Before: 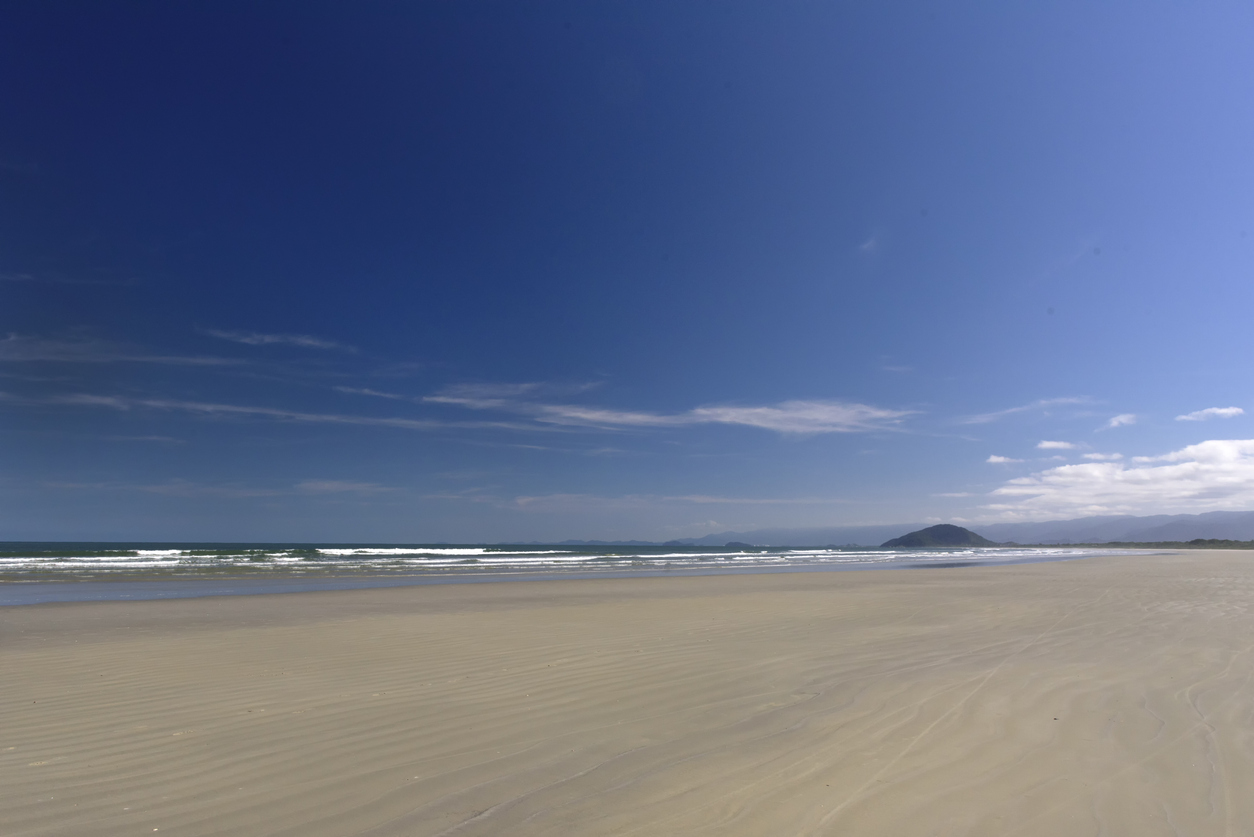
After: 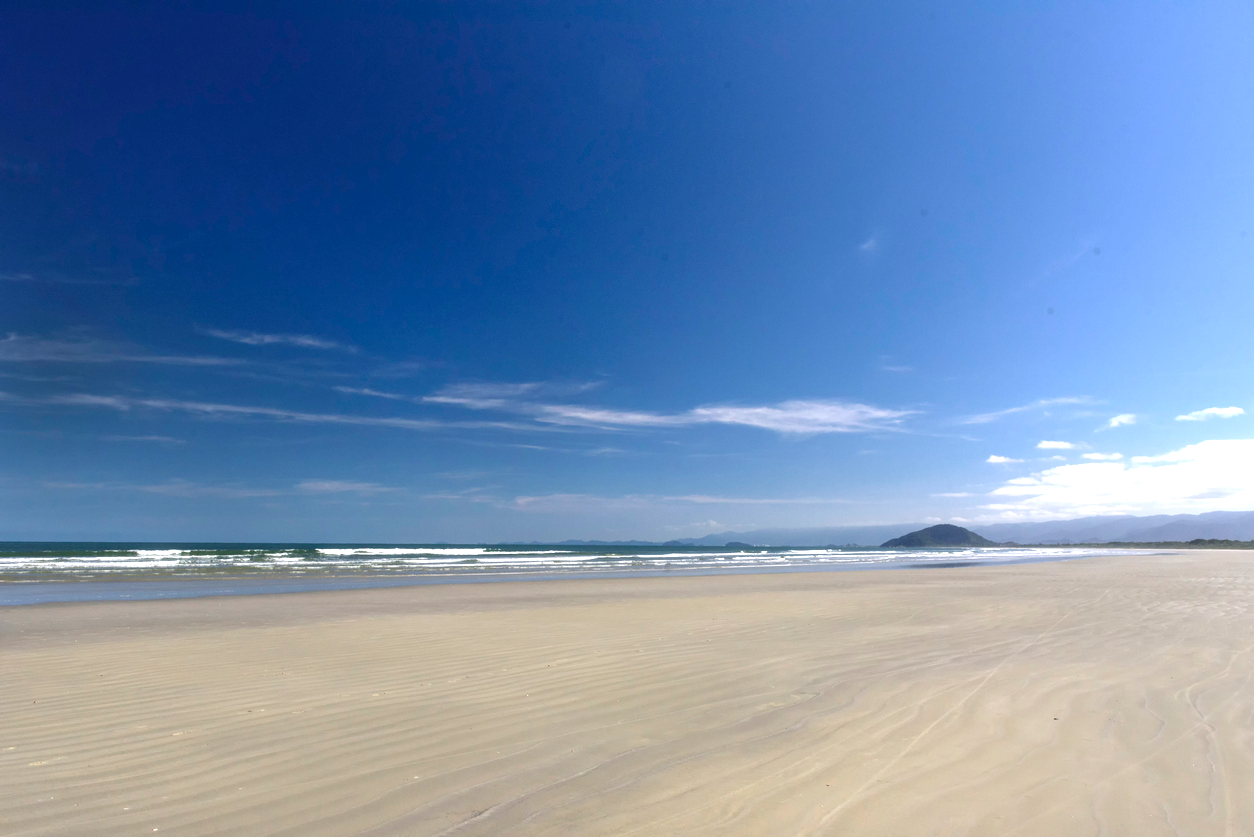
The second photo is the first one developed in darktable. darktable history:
white balance: red 0.986, blue 1.01
exposure: black level correction 0, exposure 0.7 EV, compensate exposure bias true, compensate highlight preservation false
local contrast: on, module defaults
